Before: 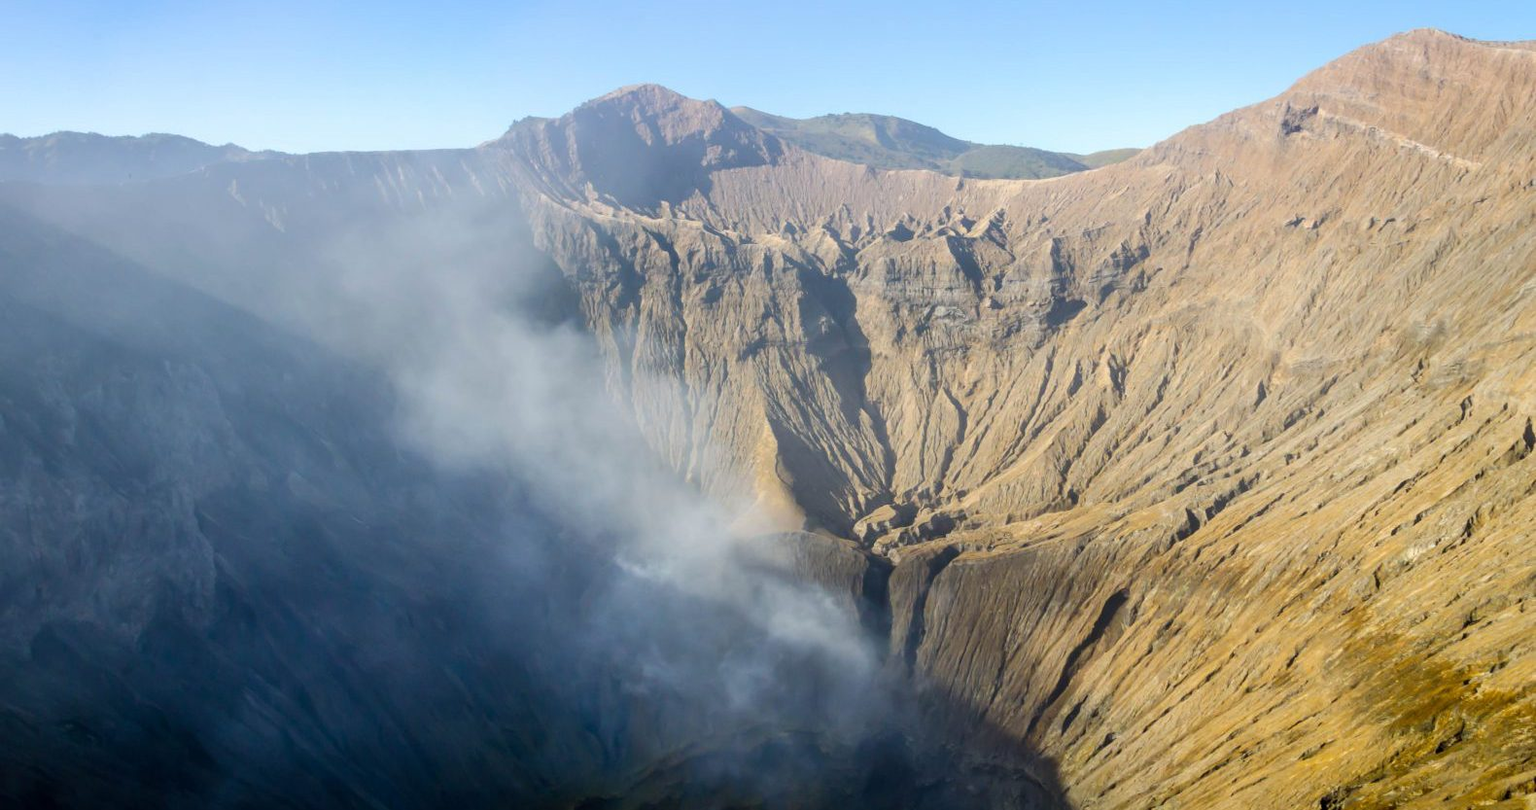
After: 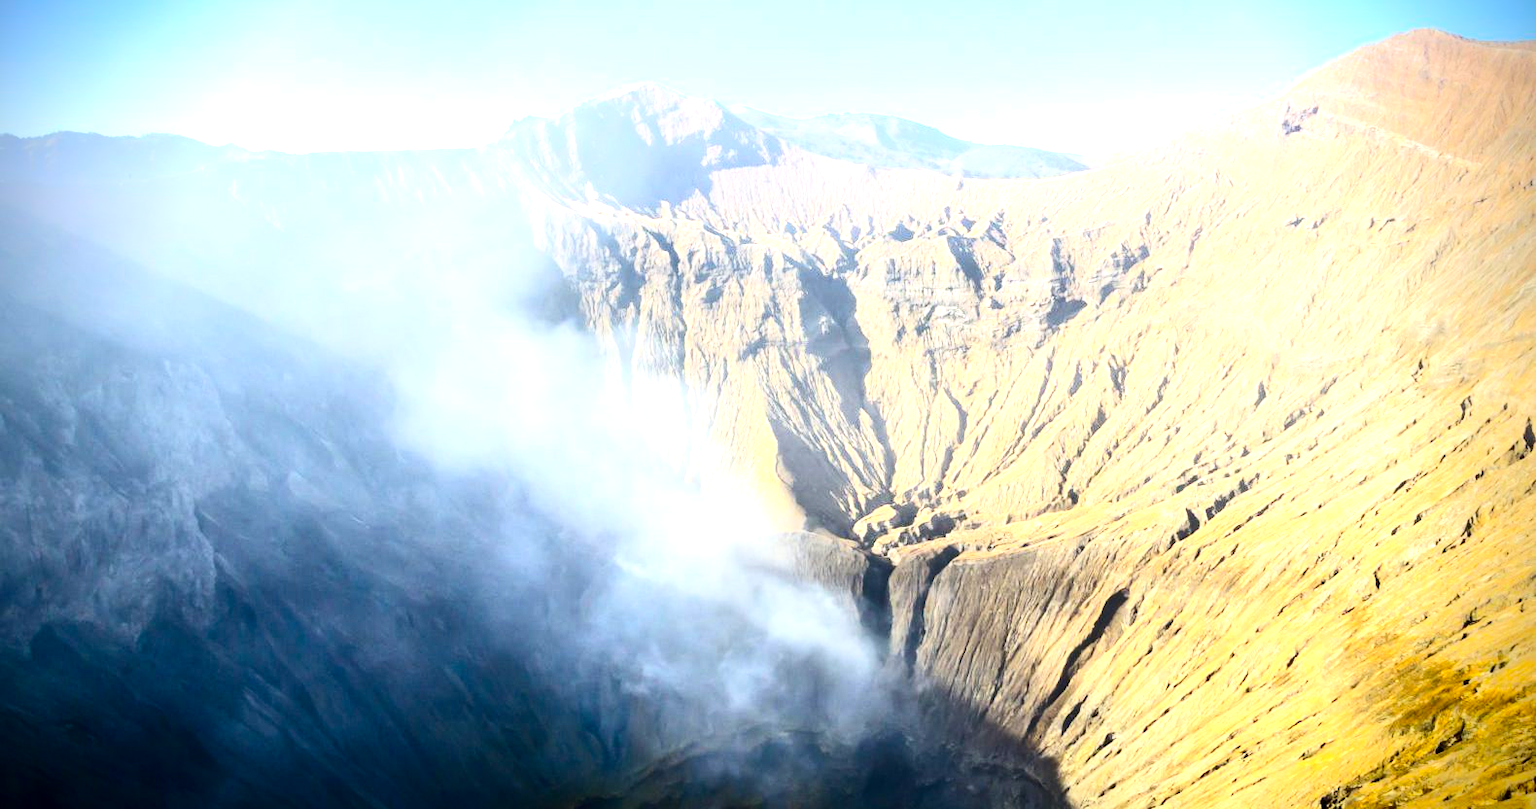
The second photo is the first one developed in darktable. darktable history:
exposure: black level correction 0, exposure 1.391 EV, compensate highlight preservation false
contrast brightness saturation: contrast 0.293
vignetting: brightness -0.995, saturation 0.496
